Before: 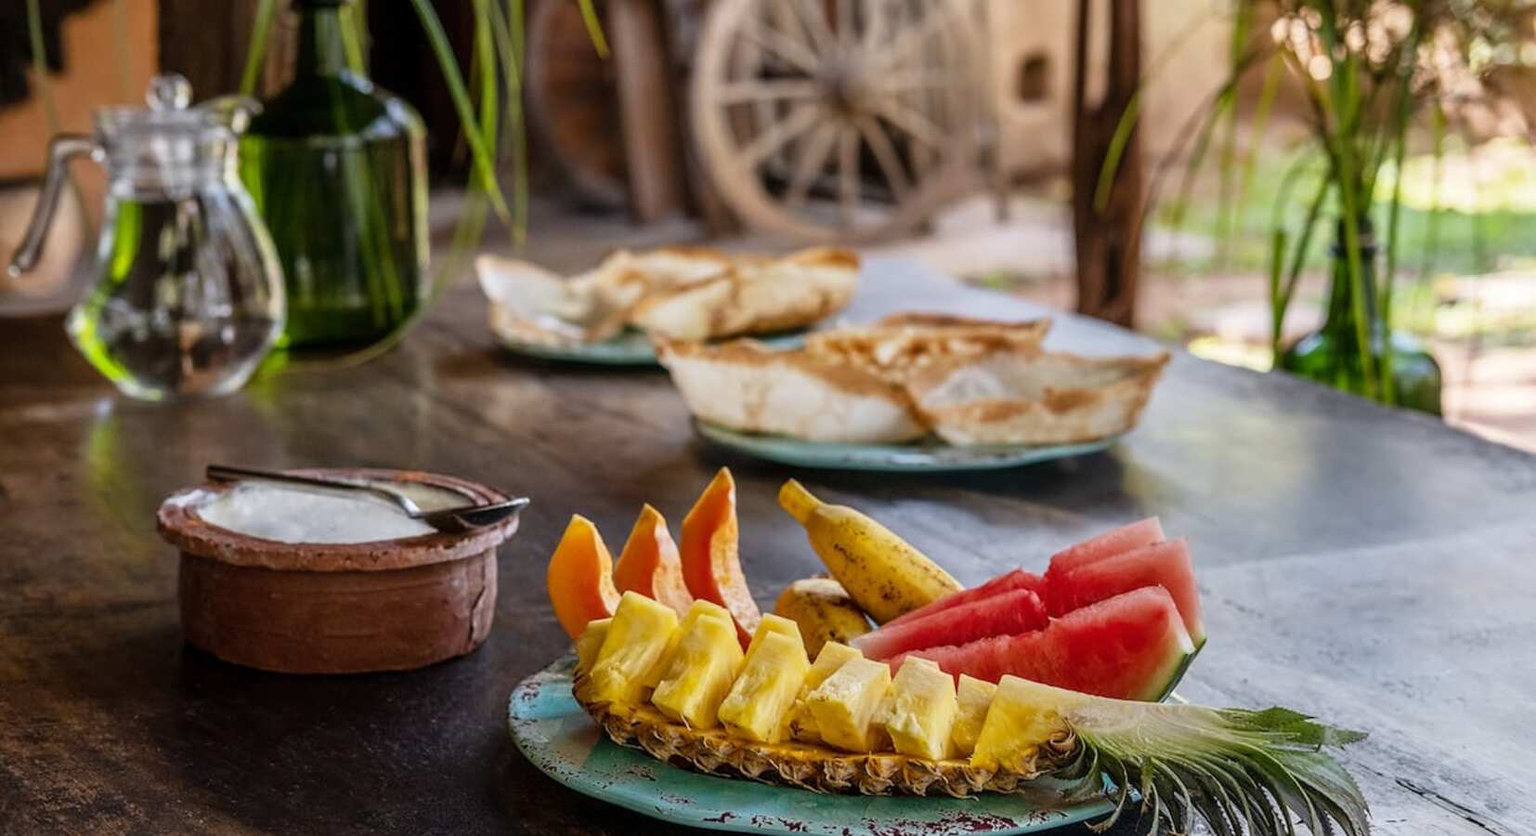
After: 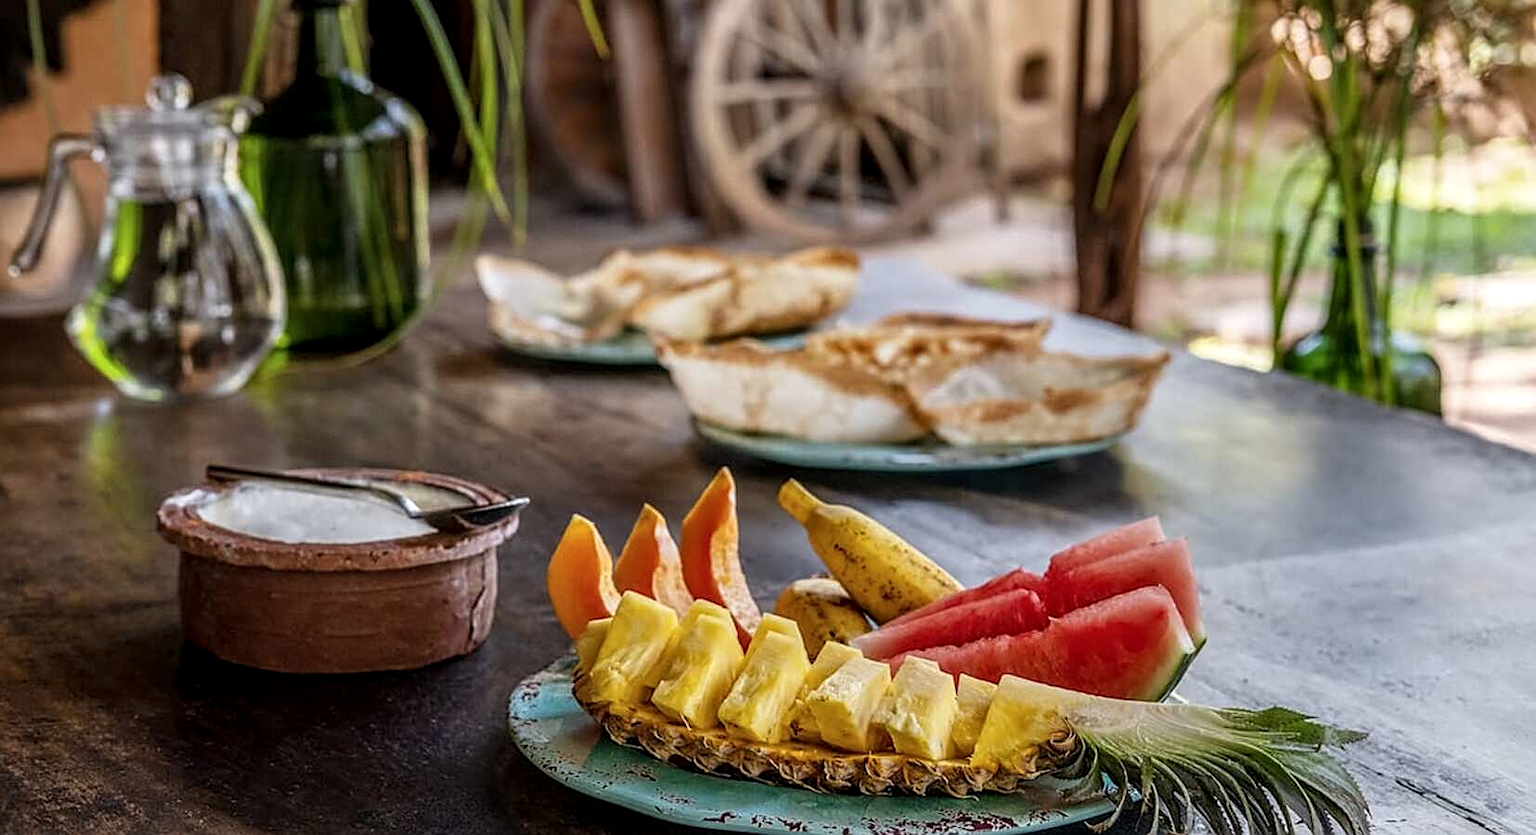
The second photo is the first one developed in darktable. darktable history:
contrast brightness saturation: contrast 0.007, saturation -0.051
local contrast: on, module defaults
sharpen: on, module defaults
